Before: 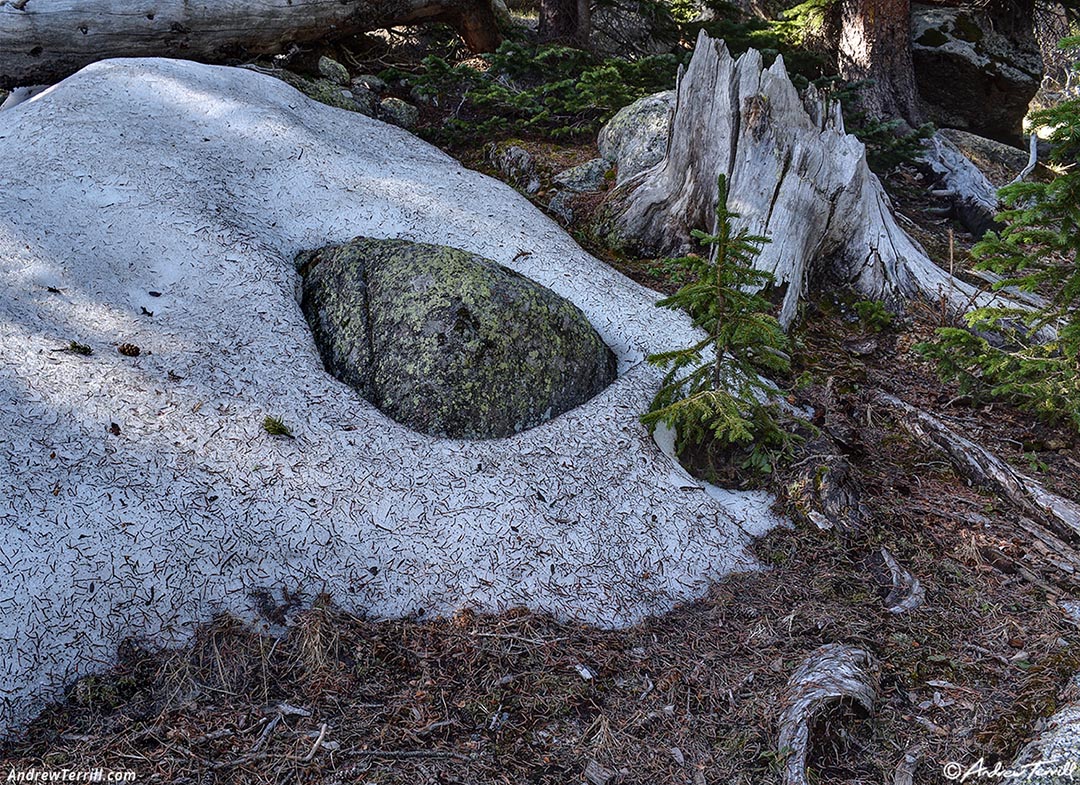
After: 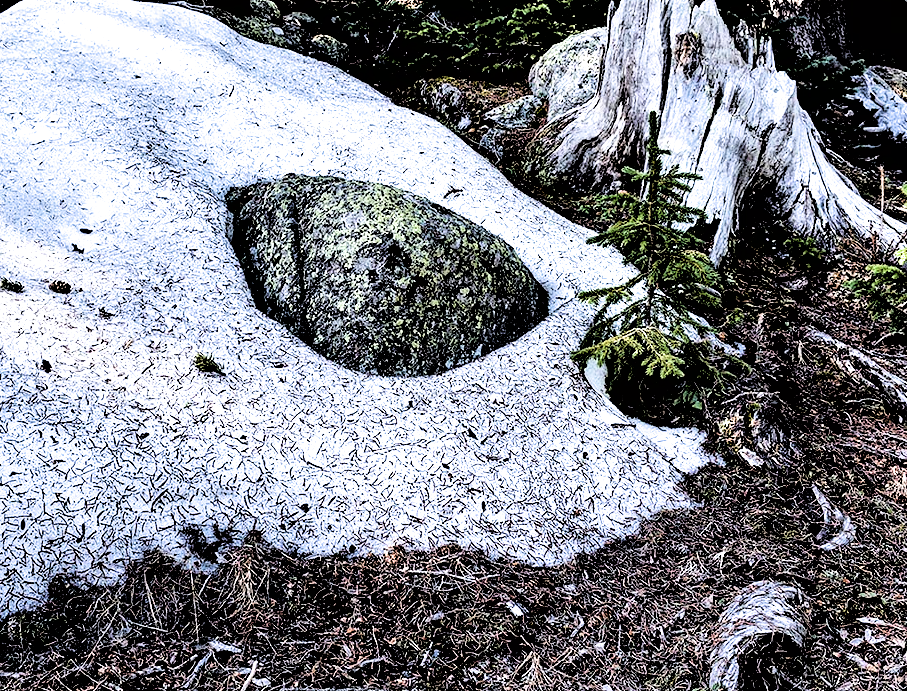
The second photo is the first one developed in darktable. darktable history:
exposure: black level correction 0, exposure 1 EV, compensate highlight preservation false
filmic rgb: black relative exposure -1.04 EV, white relative exposure 2.1 EV, threshold 5.98 EV, hardness 1.59, contrast 2.246, enable highlight reconstruction true
crop: left 6.461%, top 8.135%, right 9.542%, bottom 3.722%
velvia: on, module defaults
